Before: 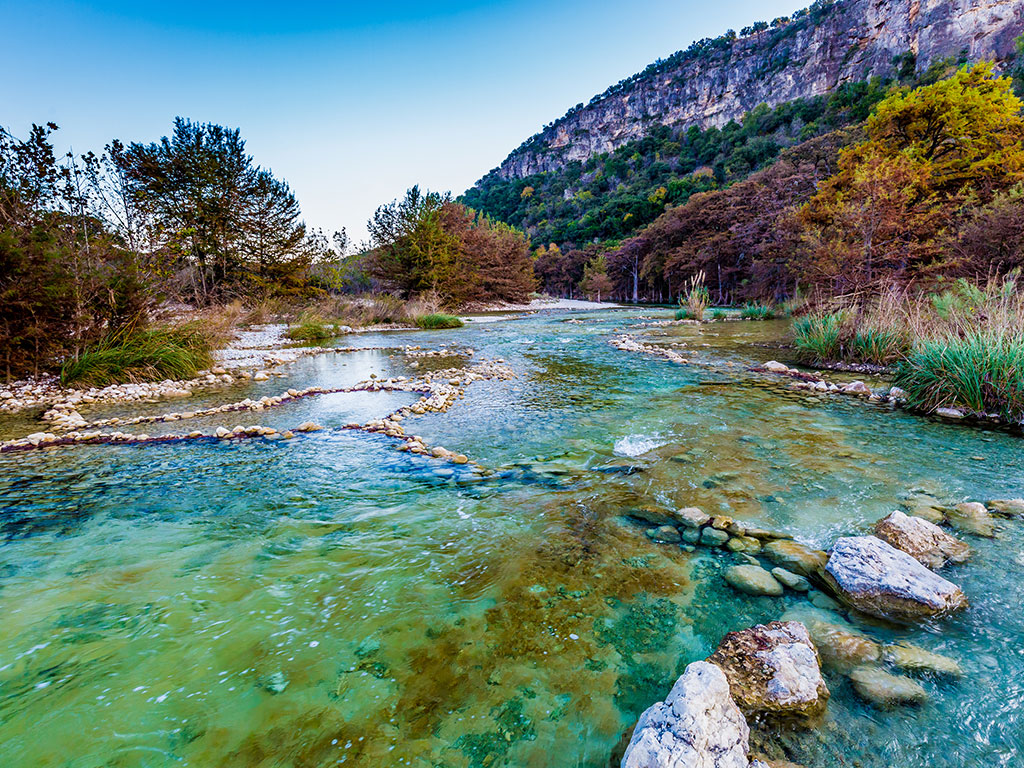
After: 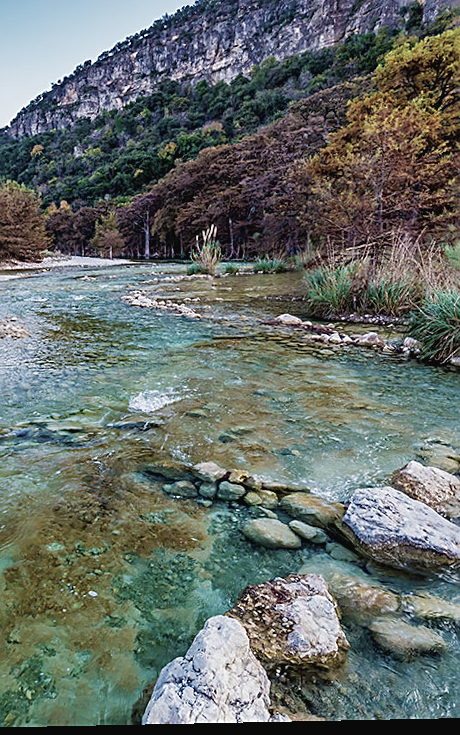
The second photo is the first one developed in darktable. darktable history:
rotate and perspective: rotation -1.17°, automatic cropping off
crop: left 47.628%, top 6.643%, right 7.874%
contrast brightness saturation: contrast -0.05, saturation -0.41
sharpen: on, module defaults
